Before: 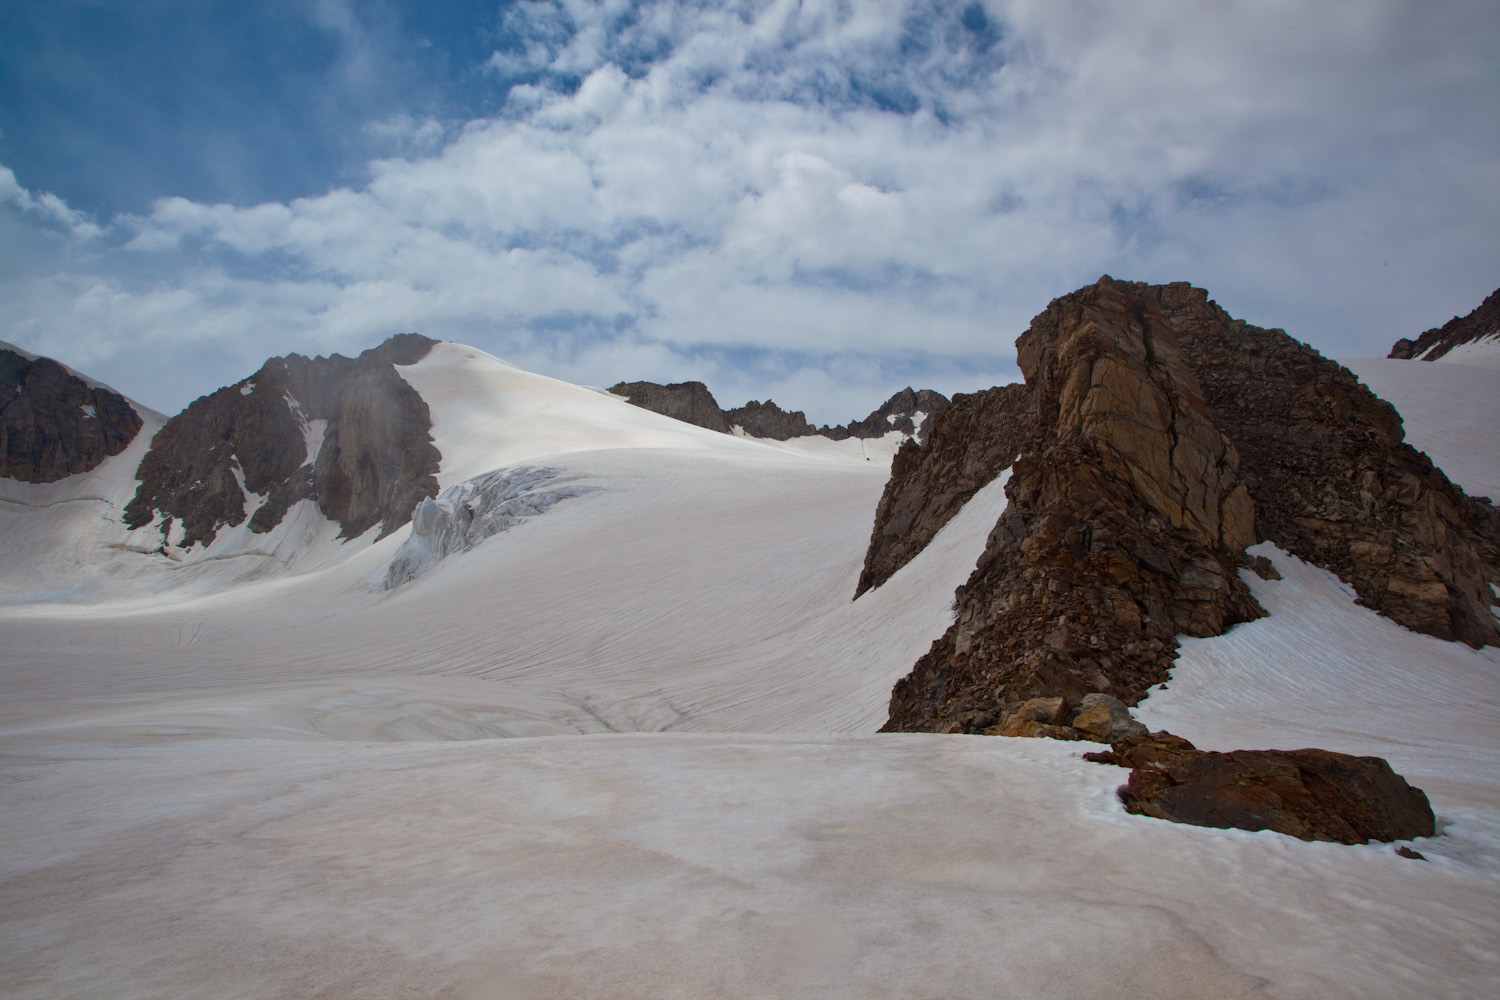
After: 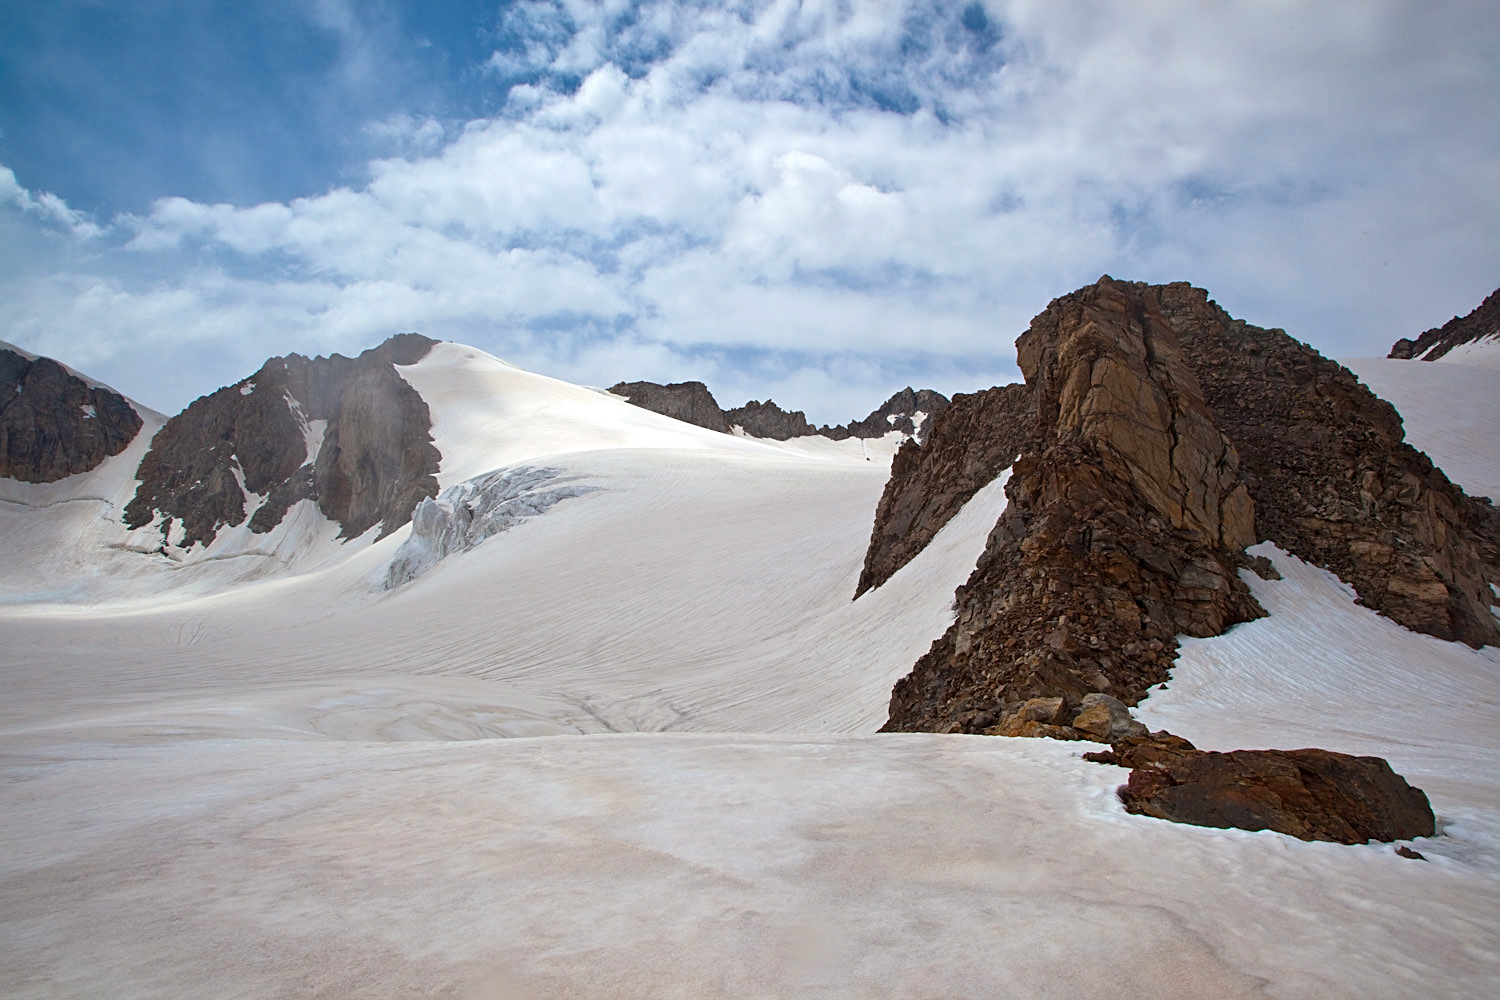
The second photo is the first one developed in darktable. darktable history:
sharpen: on, module defaults
exposure: exposure 0.564 EV, compensate exposure bias true, compensate highlight preservation false
